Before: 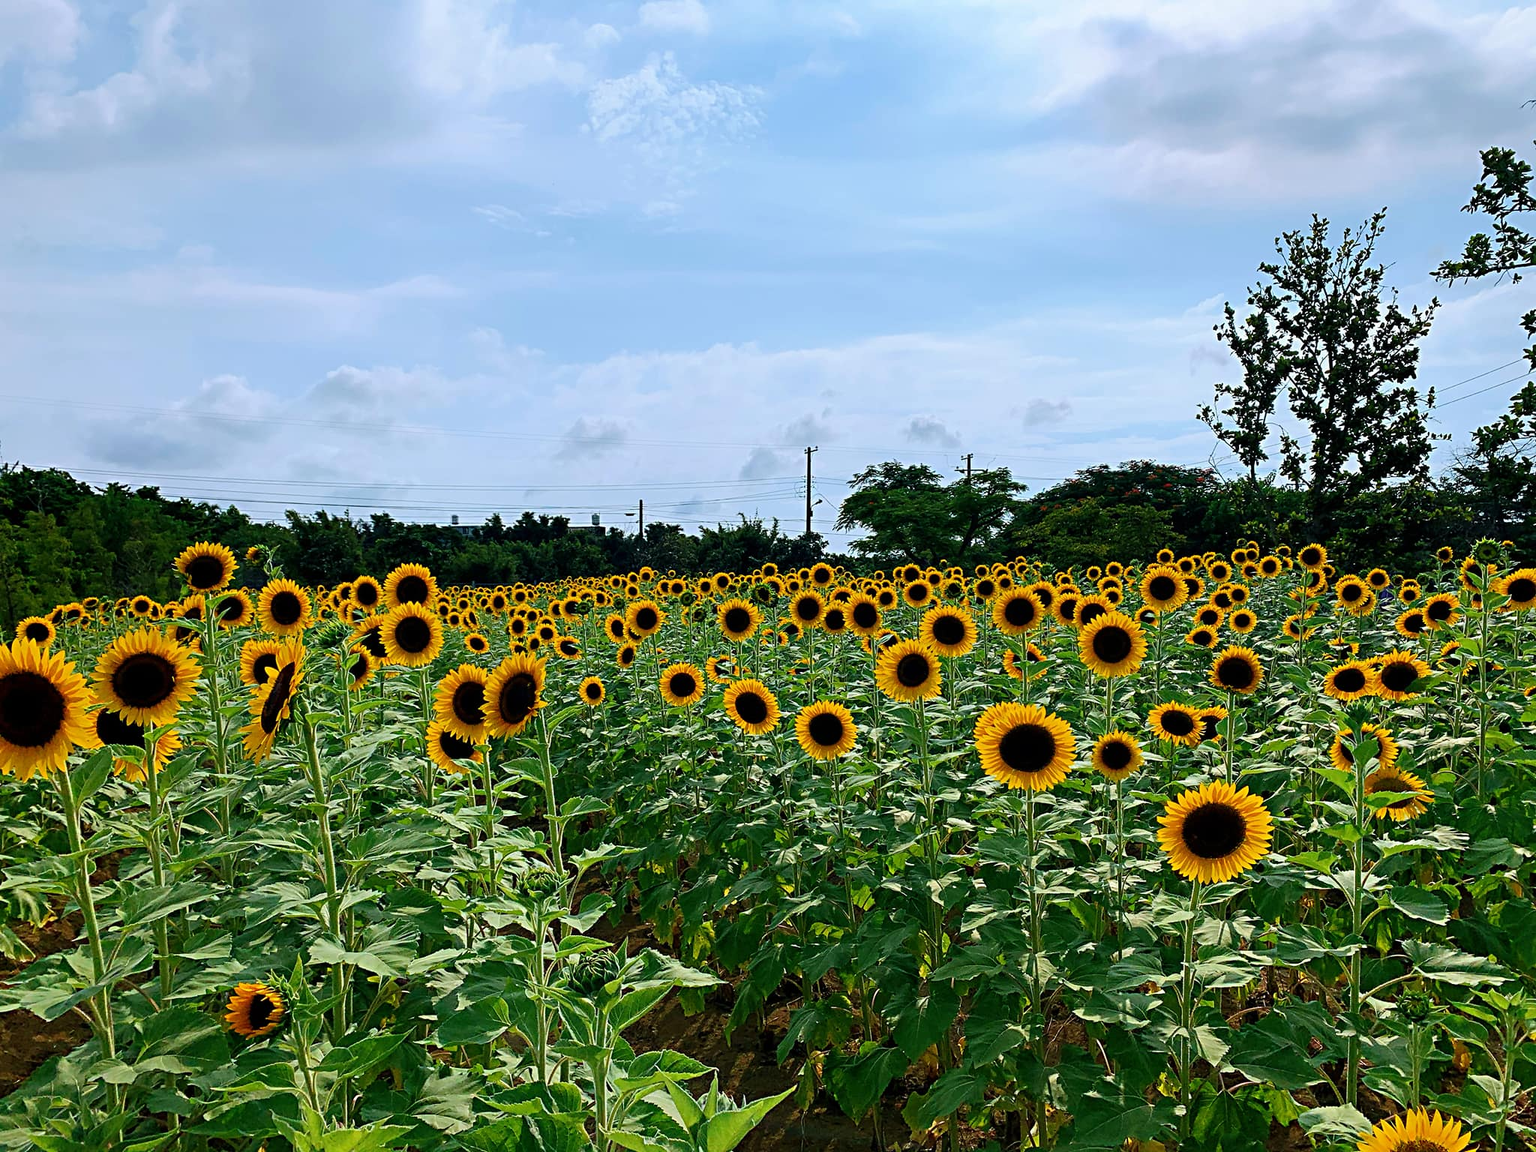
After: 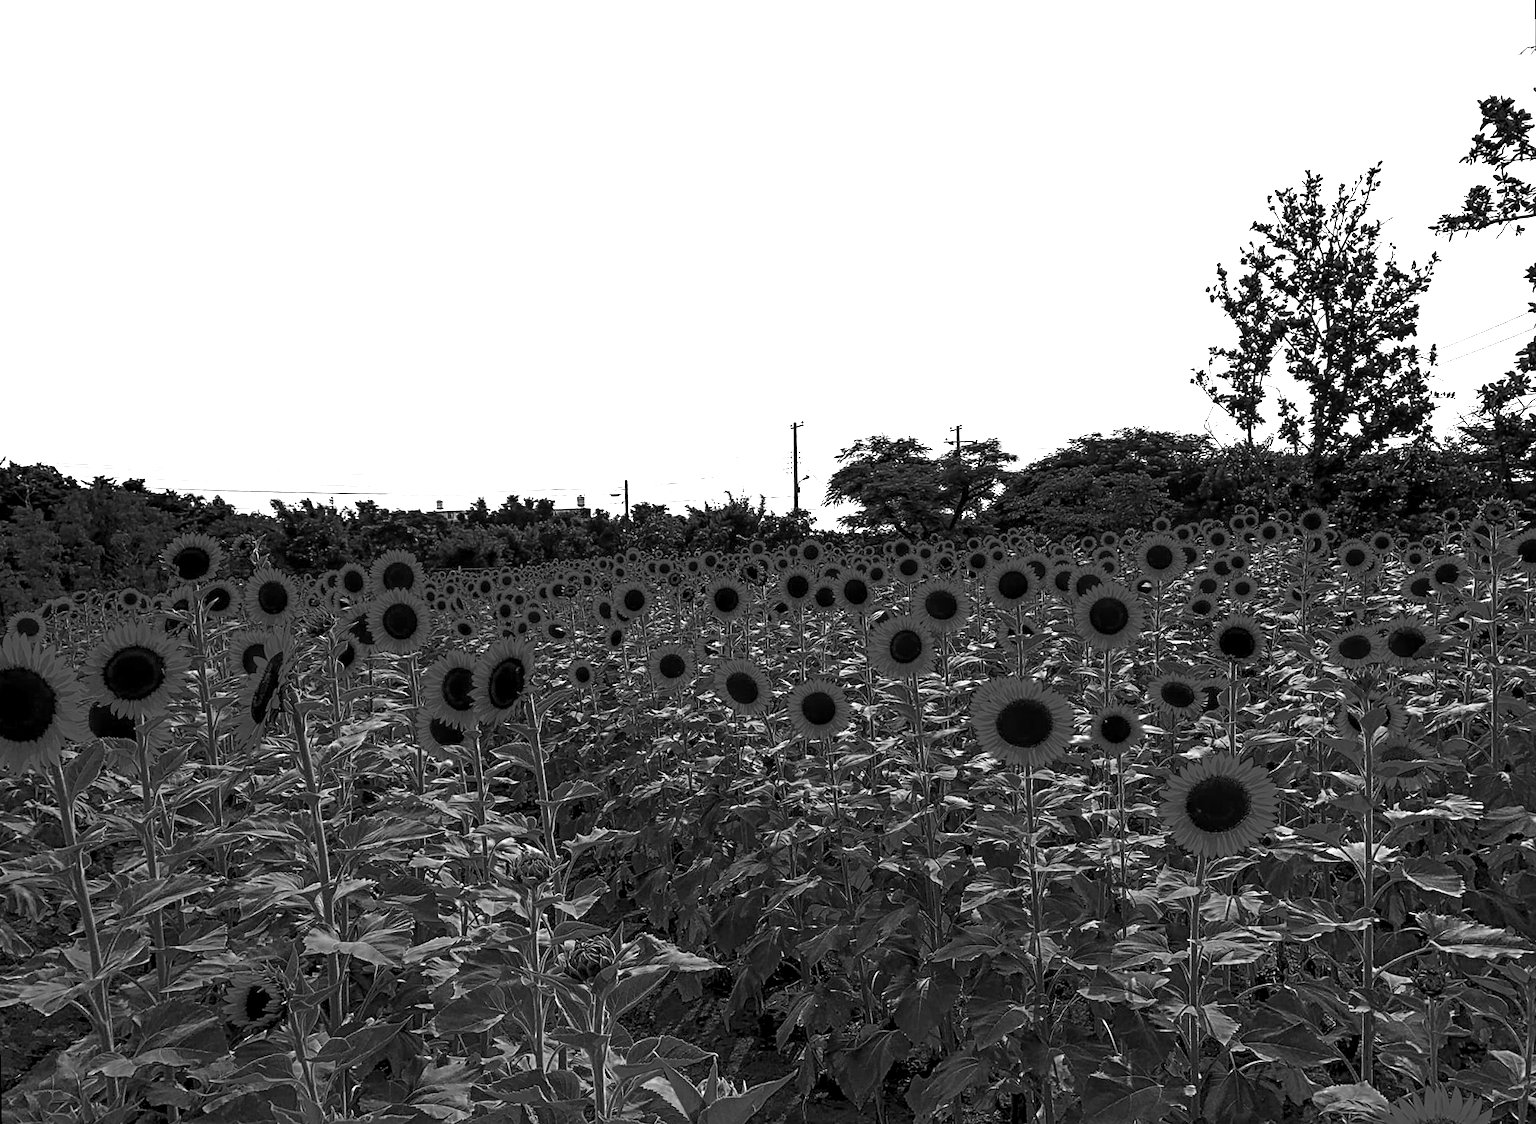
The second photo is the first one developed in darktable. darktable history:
exposure: black level correction 0, exposure 0.7 EV, compensate exposure bias true, compensate highlight preservation false
rotate and perspective: rotation -1.32°, lens shift (horizontal) -0.031, crop left 0.015, crop right 0.985, crop top 0.047, crop bottom 0.982
local contrast: detail 150%
color zones: curves: ch0 [(0.287, 0.048) (0.493, 0.484) (0.737, 0.816)]; ch1 [(0, 0) (0.143, 0) (0.286, 0) (0.429, 0) (0.571, 0) (0.714, 0) (0.857, 0)]
